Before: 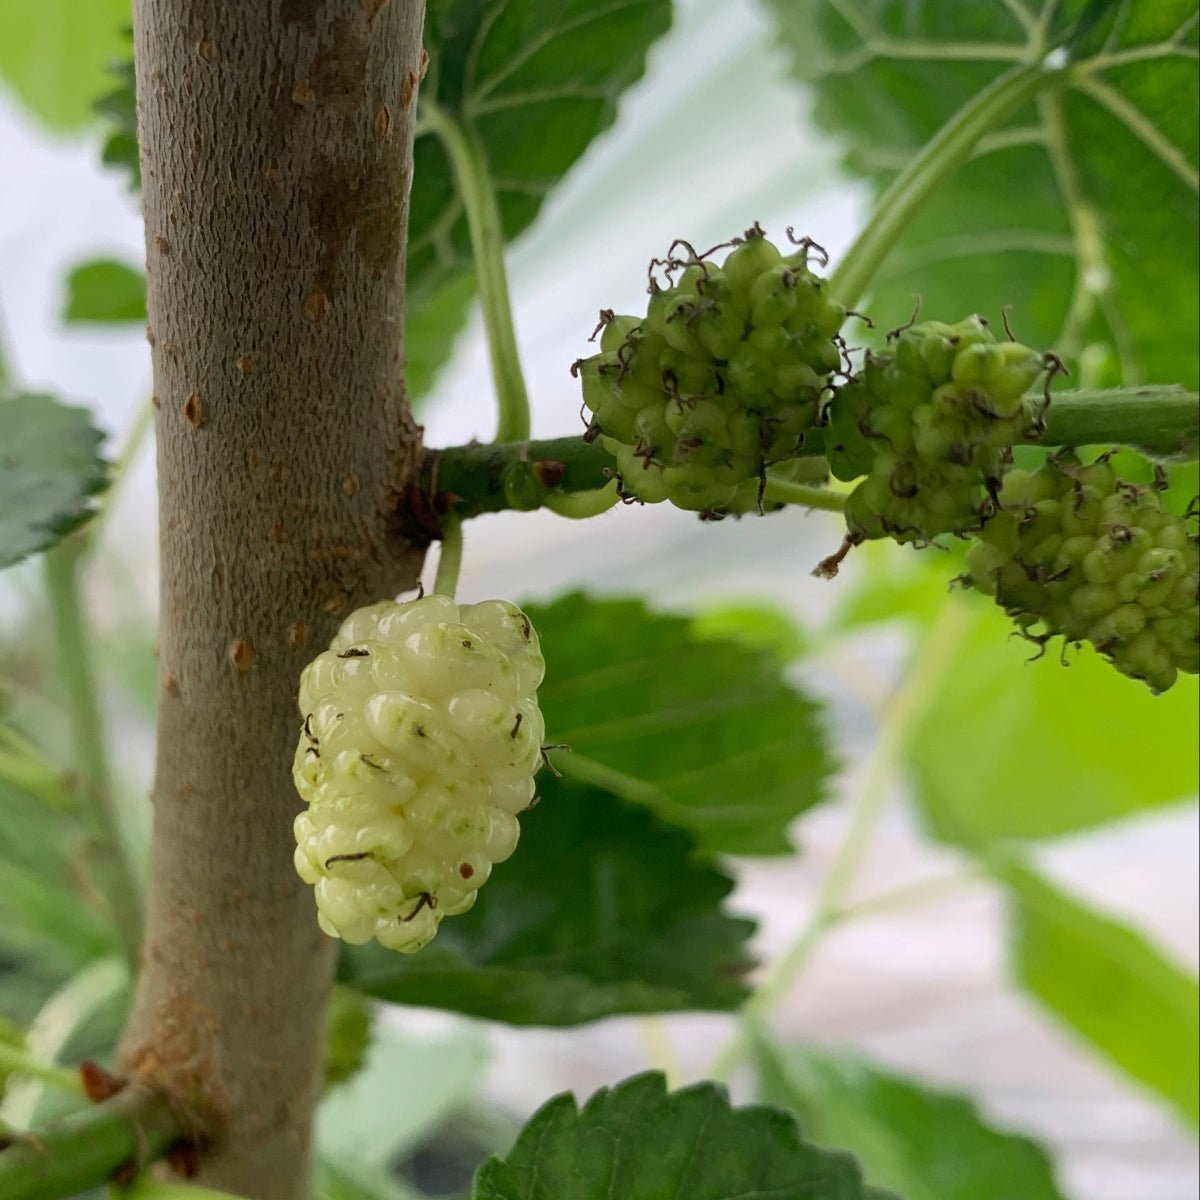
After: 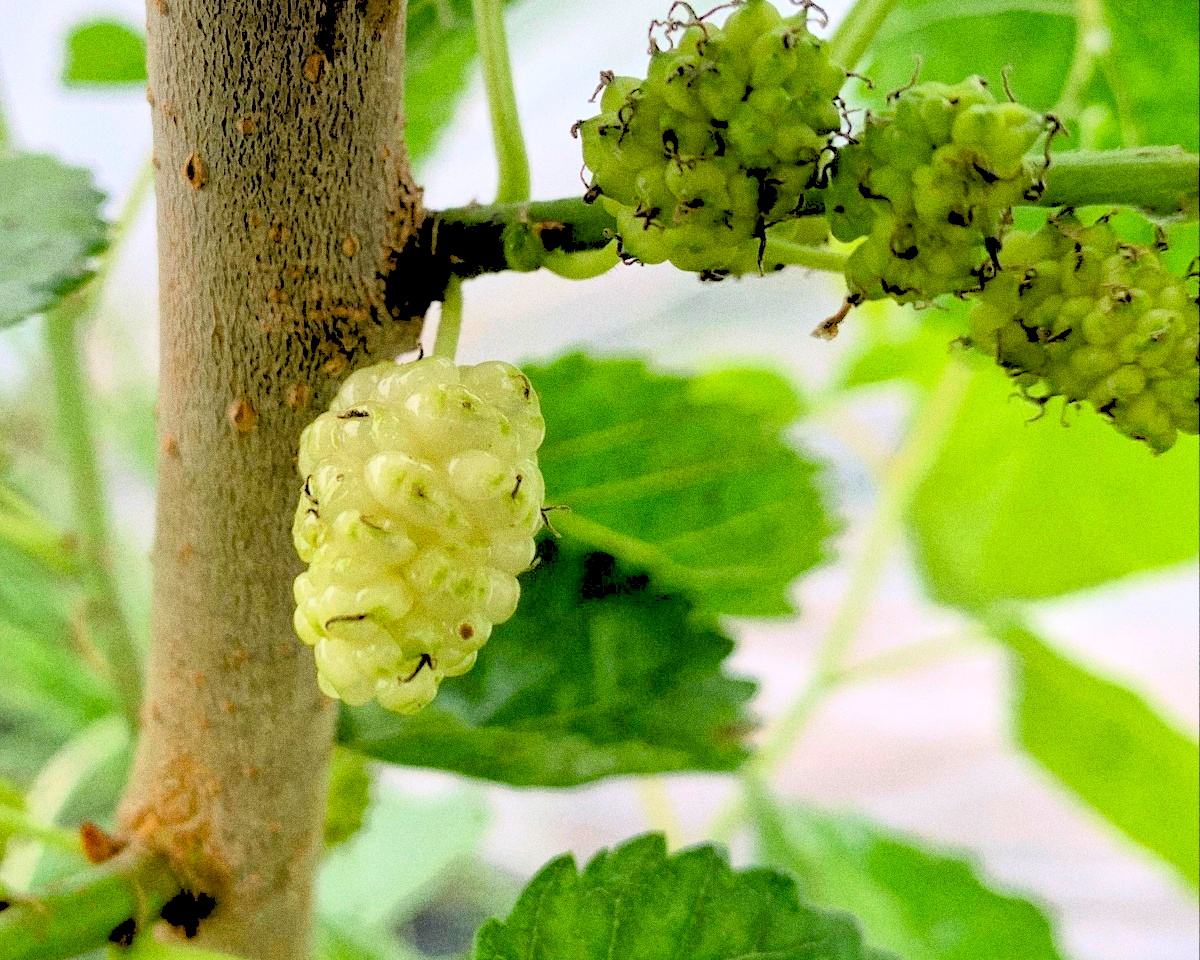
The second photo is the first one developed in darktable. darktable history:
crop and rotate: top 19.998%
global tonemap: drago (1, 100), detail 1
grain: coarseness 0.09 ISO, strength 40%
exposure: black level correction 0, exposure 1 EV, compensate exposure bias true, compensate highlight preservation false
color balance rgb: shadows lift › luminance -20%, power › hue 72.24°, highlights gain › luminance 15%, global offset › hue 171.6°, perceptual saturation grading › highlights -15%, perceptual saturation grading › shadows 25%, global vibrance 35%, contrast 10%
rgb levels: levels [[0.027, 0.429, 0.996], [0, 0.5, 1], [0, 0.5, 1]]
